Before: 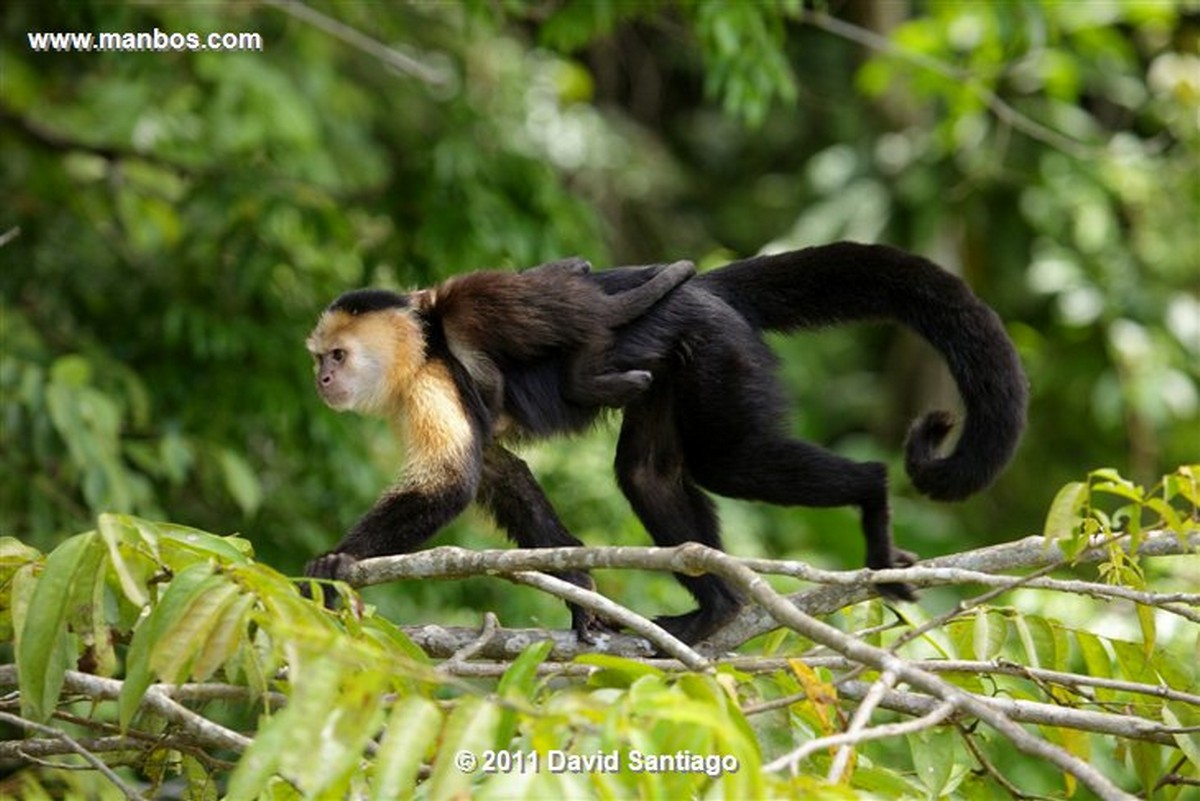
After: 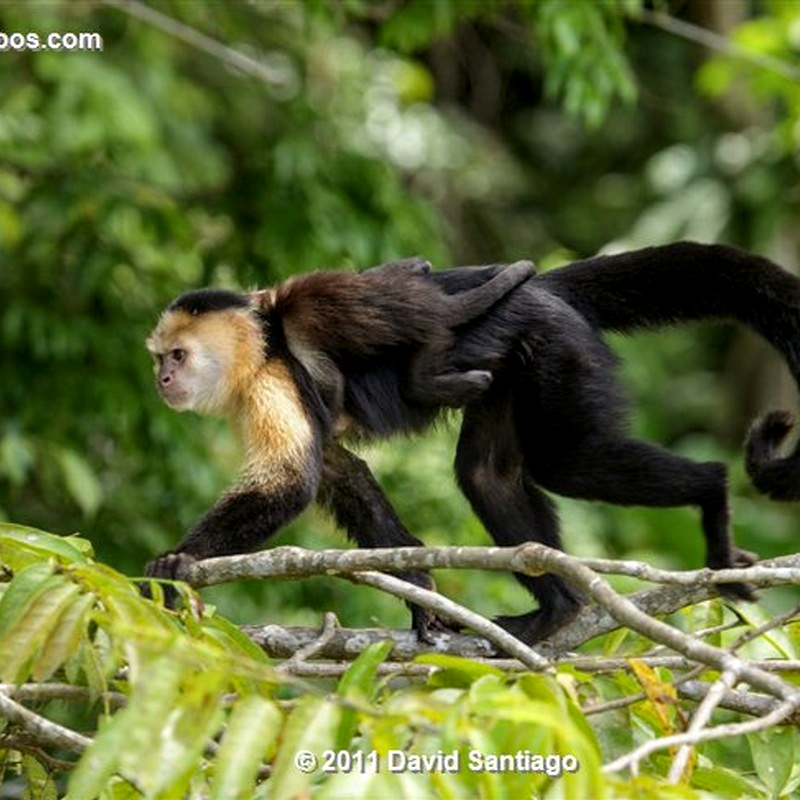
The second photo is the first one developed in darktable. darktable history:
crop and rotate: left 13.346%, right 19.969%
local contrast: on, module defaults
